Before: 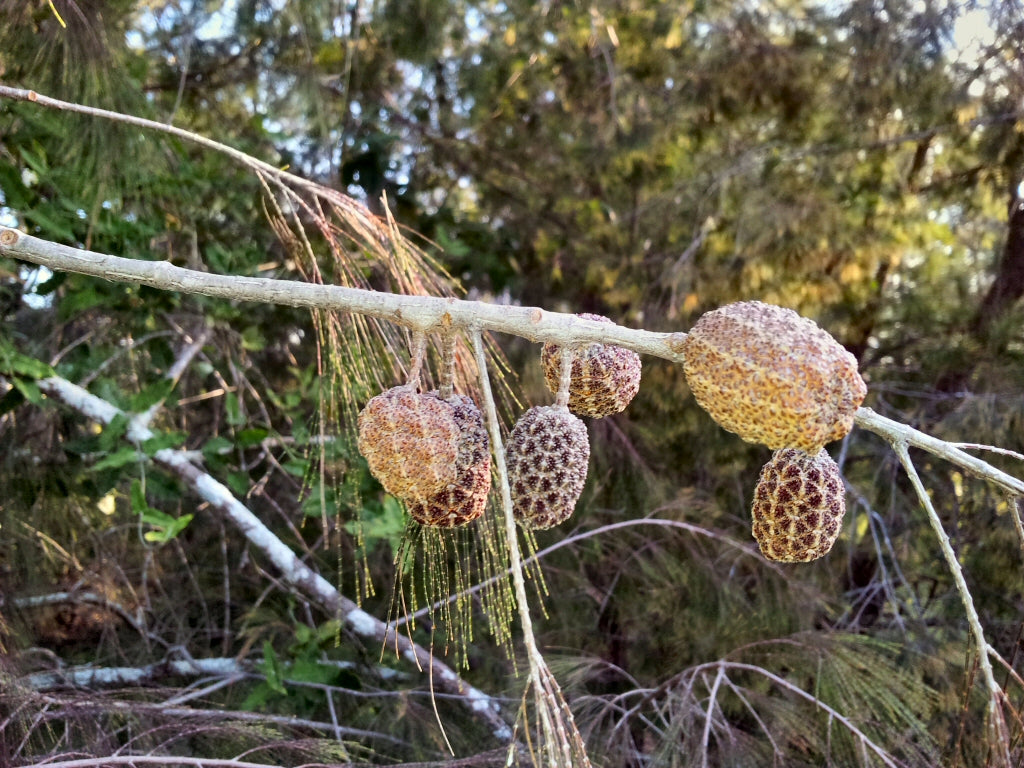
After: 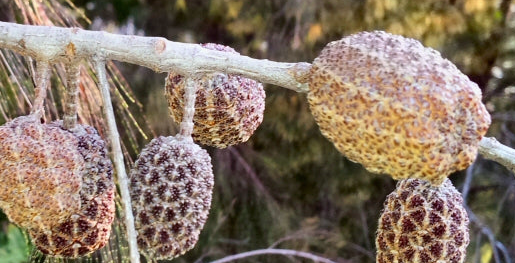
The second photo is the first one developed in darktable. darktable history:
crop: left 36.766%, top 35.189%, right 12.922%, bottom 30.499%
color correction: highlights a* -0.083, highlights b* -5.18, shadows a* -0.122, shadows b* -0.101
